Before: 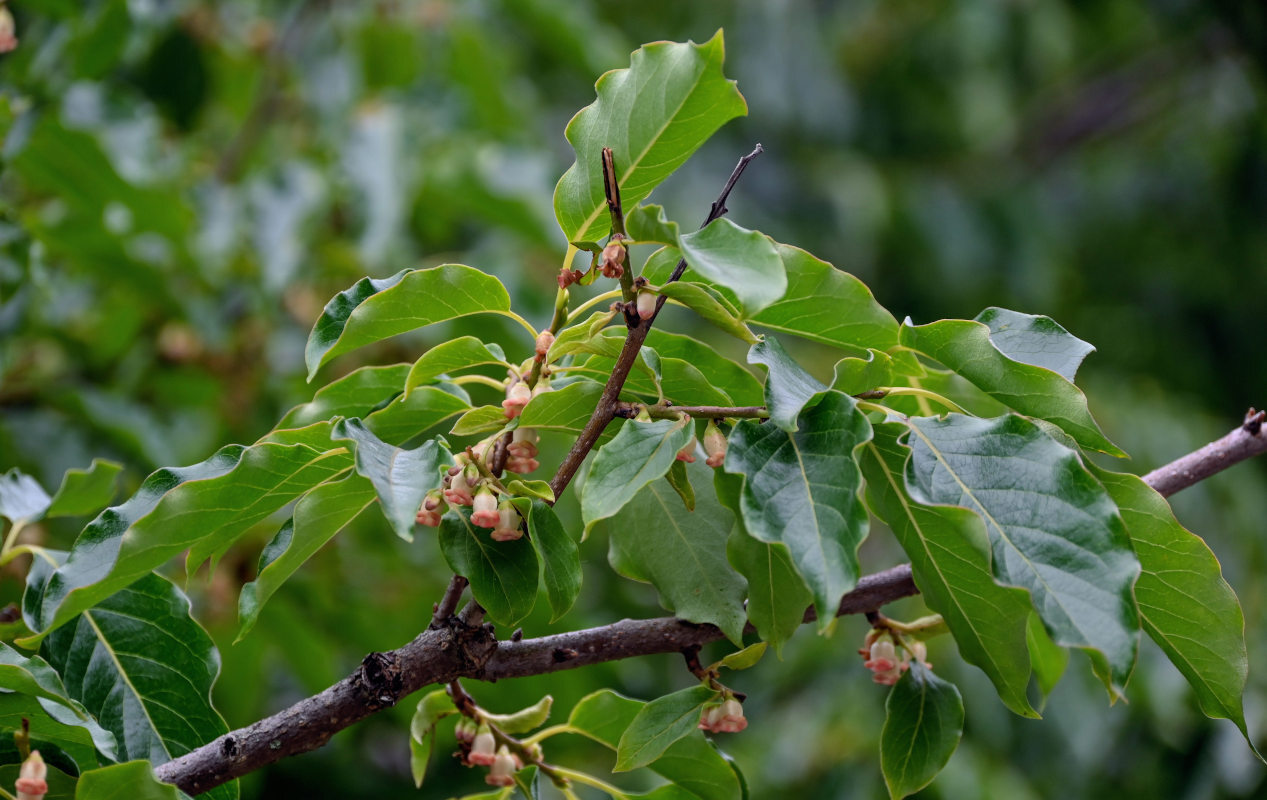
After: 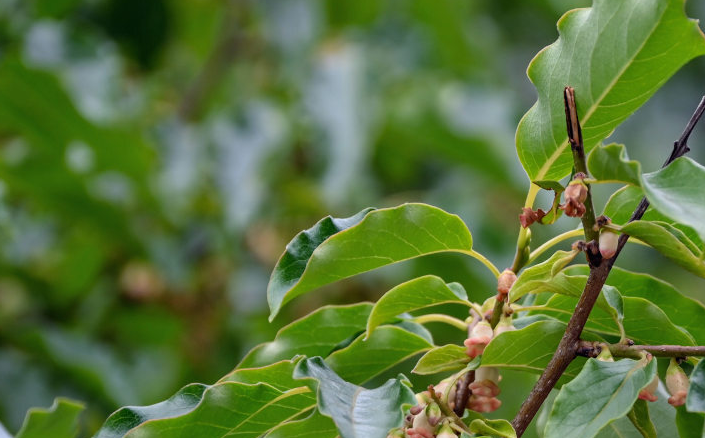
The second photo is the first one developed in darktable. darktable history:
crop and rotate: left 3.06%, top 7.651%, right 41.238%, bottom 37.475%
